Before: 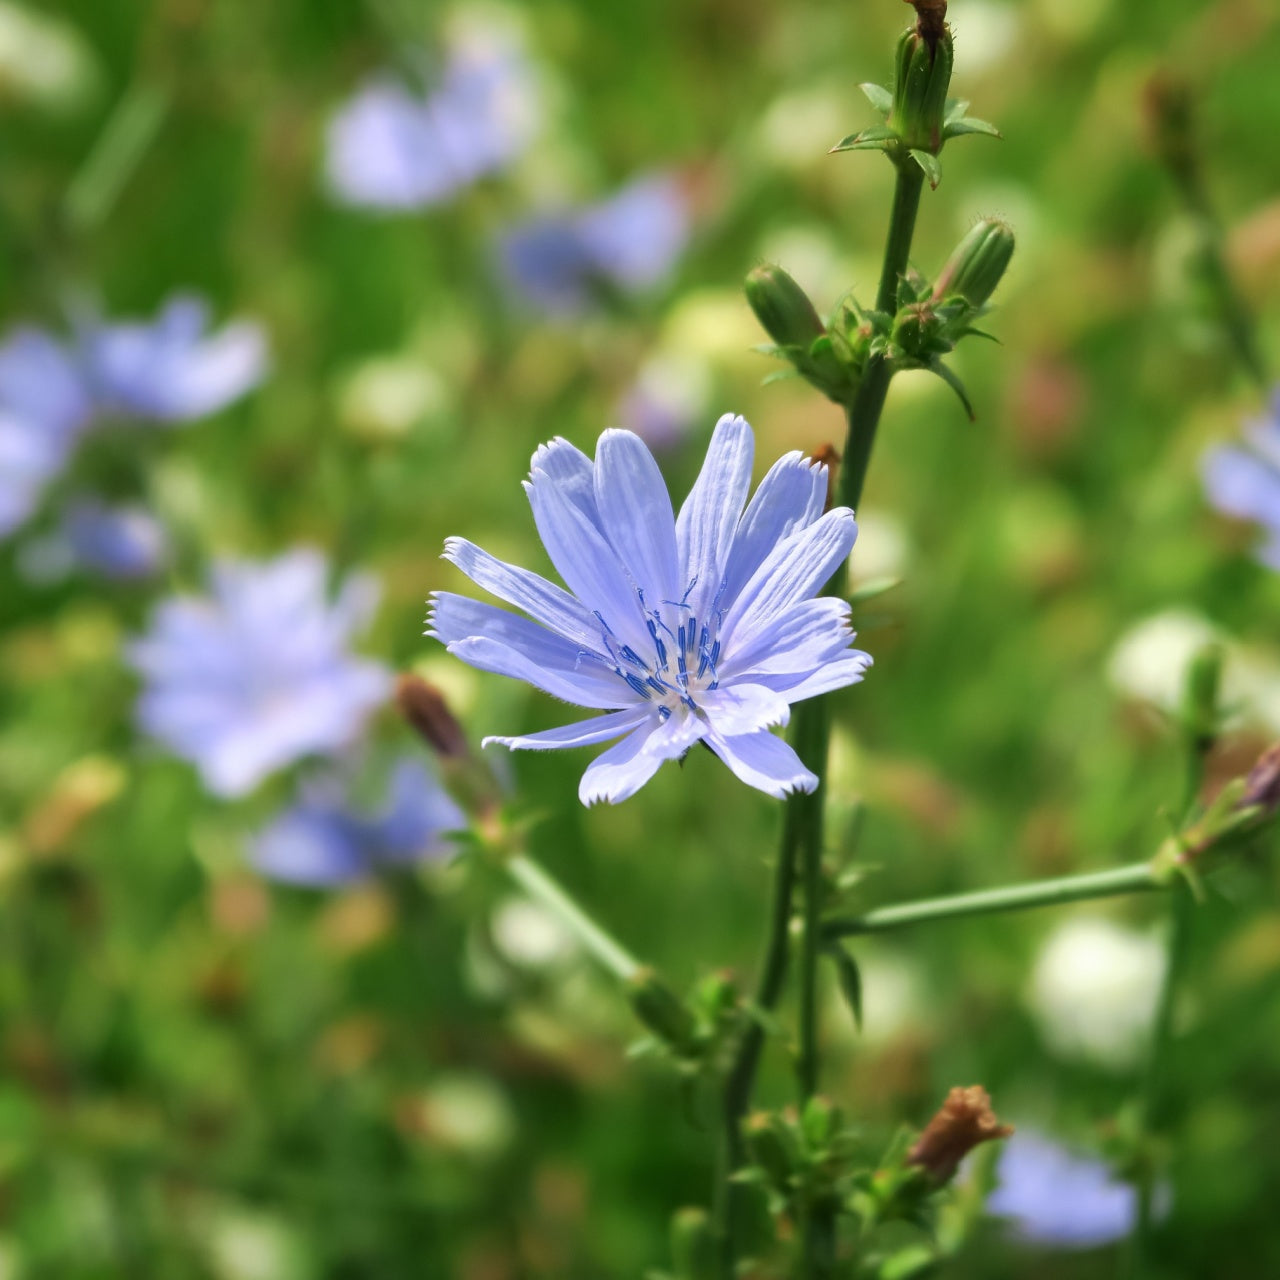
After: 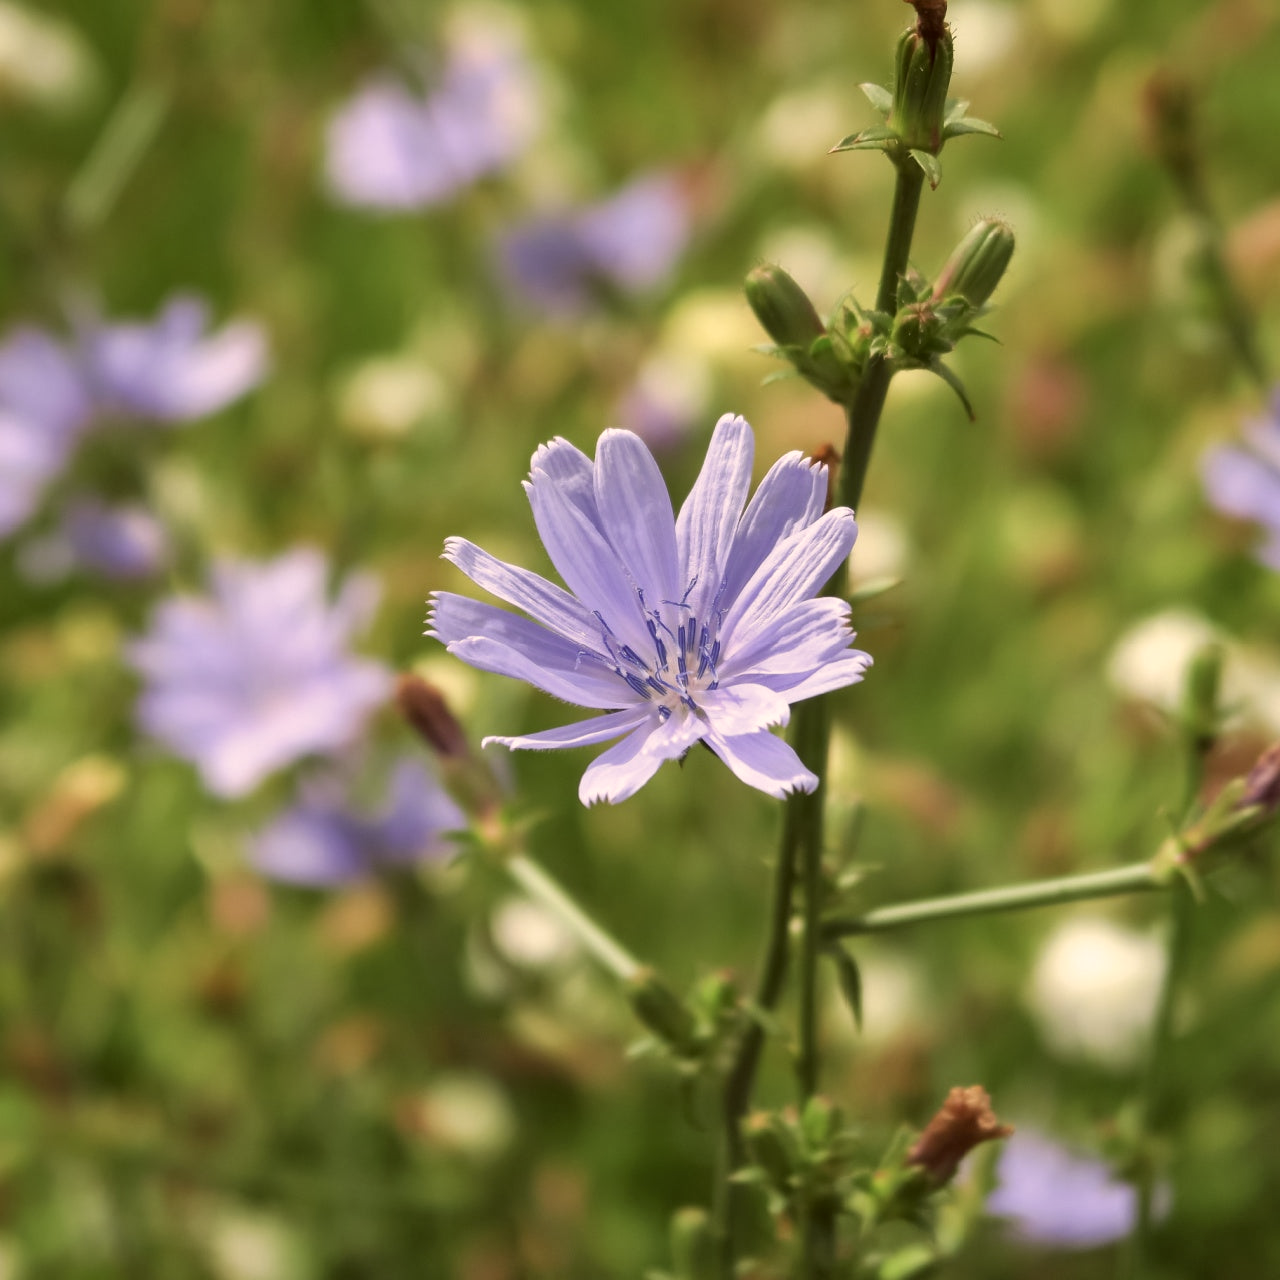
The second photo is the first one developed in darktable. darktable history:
shadows and highlights: soften with gaussian
color correction: highlights a* 10.18, highlights b* 9.78, shadows a* 8.86, shadows b* 7.87, saturation 0.789
